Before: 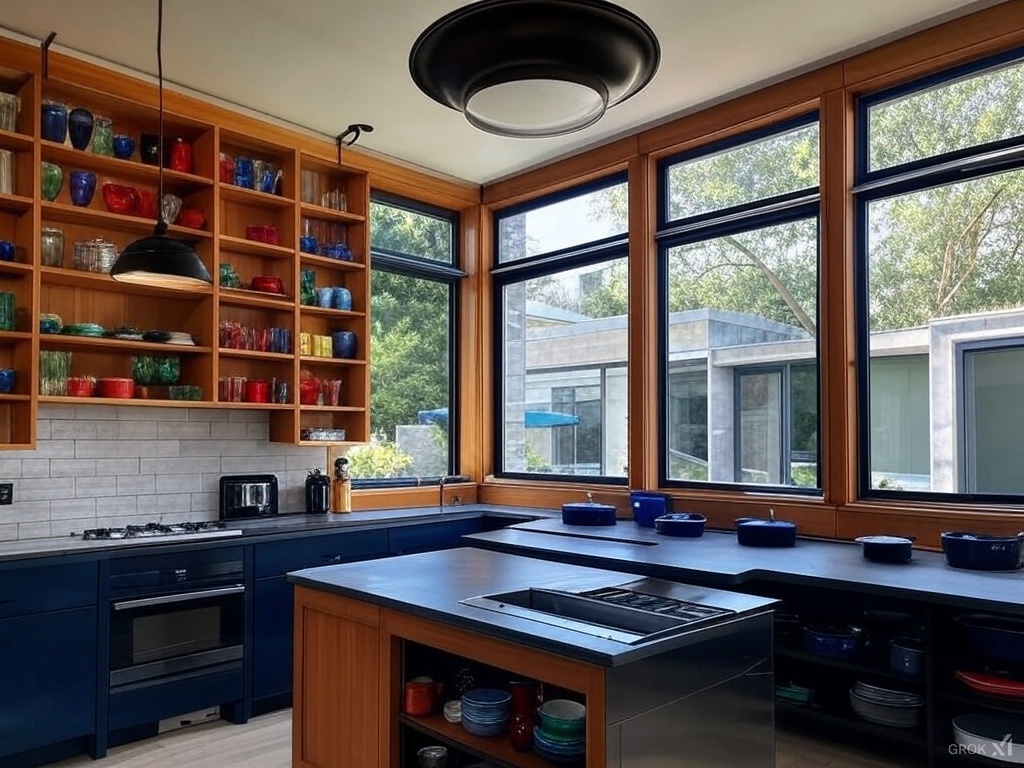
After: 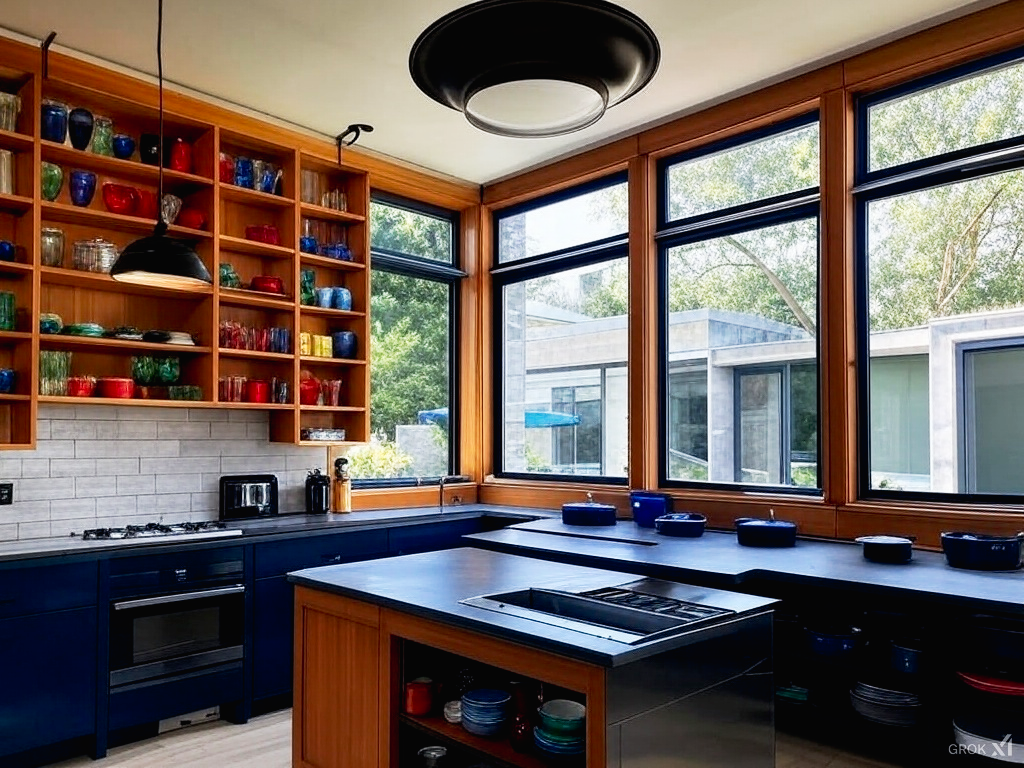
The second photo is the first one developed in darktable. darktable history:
tone curve: curves: ch0 [(0, 0.013) (0.054, 0.018) (0.205, 0.191) (0.289, 0.292) (0.39, 0.424) (0.493, 0.551) (0.647, 0.752) (0.796, 0.887) (1, 0.998)]; ch1 [(0, 0) (0.371, 0.339) (0.477, 0.452) (0.494, 0.495) (0.501, 0.501) (0.51, 0.516) (0.54, 0.557) (0.572, 0.605) (0.66, 0.701) (0.783, 0.804) (1, 1)]; ch2 [(0, 0) (0.32, 0.281) (0.403, 0.399) (0.441, 0.428) (0.47, 0.469) (0.498, 0.496) (0.524, 0.543) (0.551, 0.579) (0.633, 0.665) (0.7, 0.711) (1, 1)], preserve colors none
